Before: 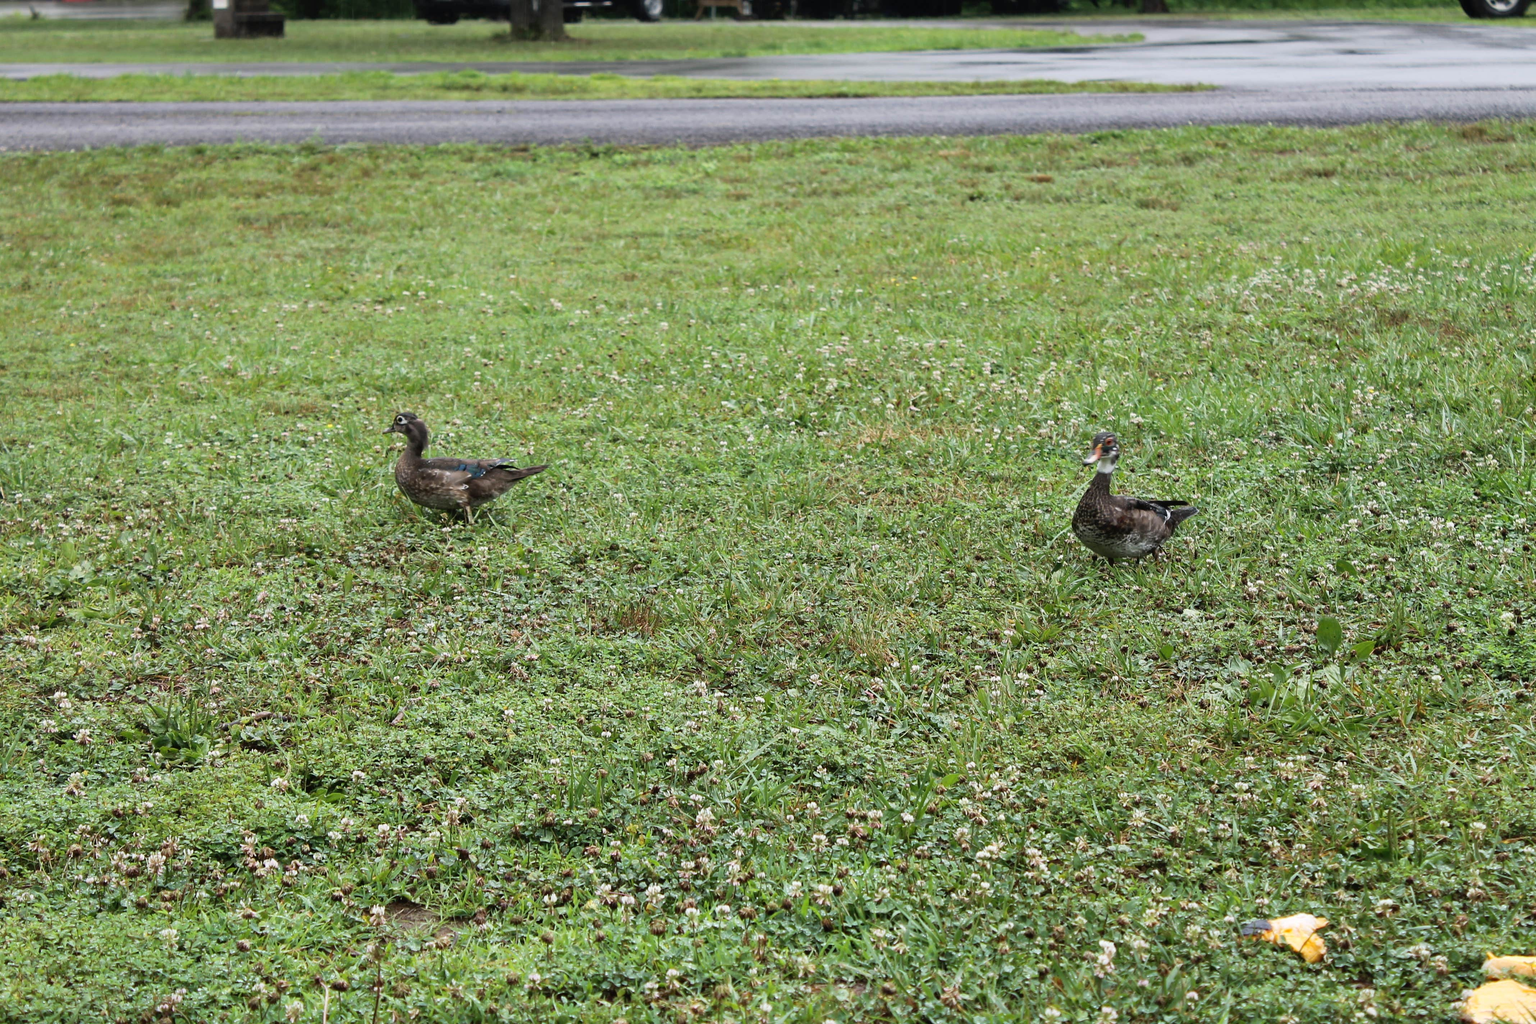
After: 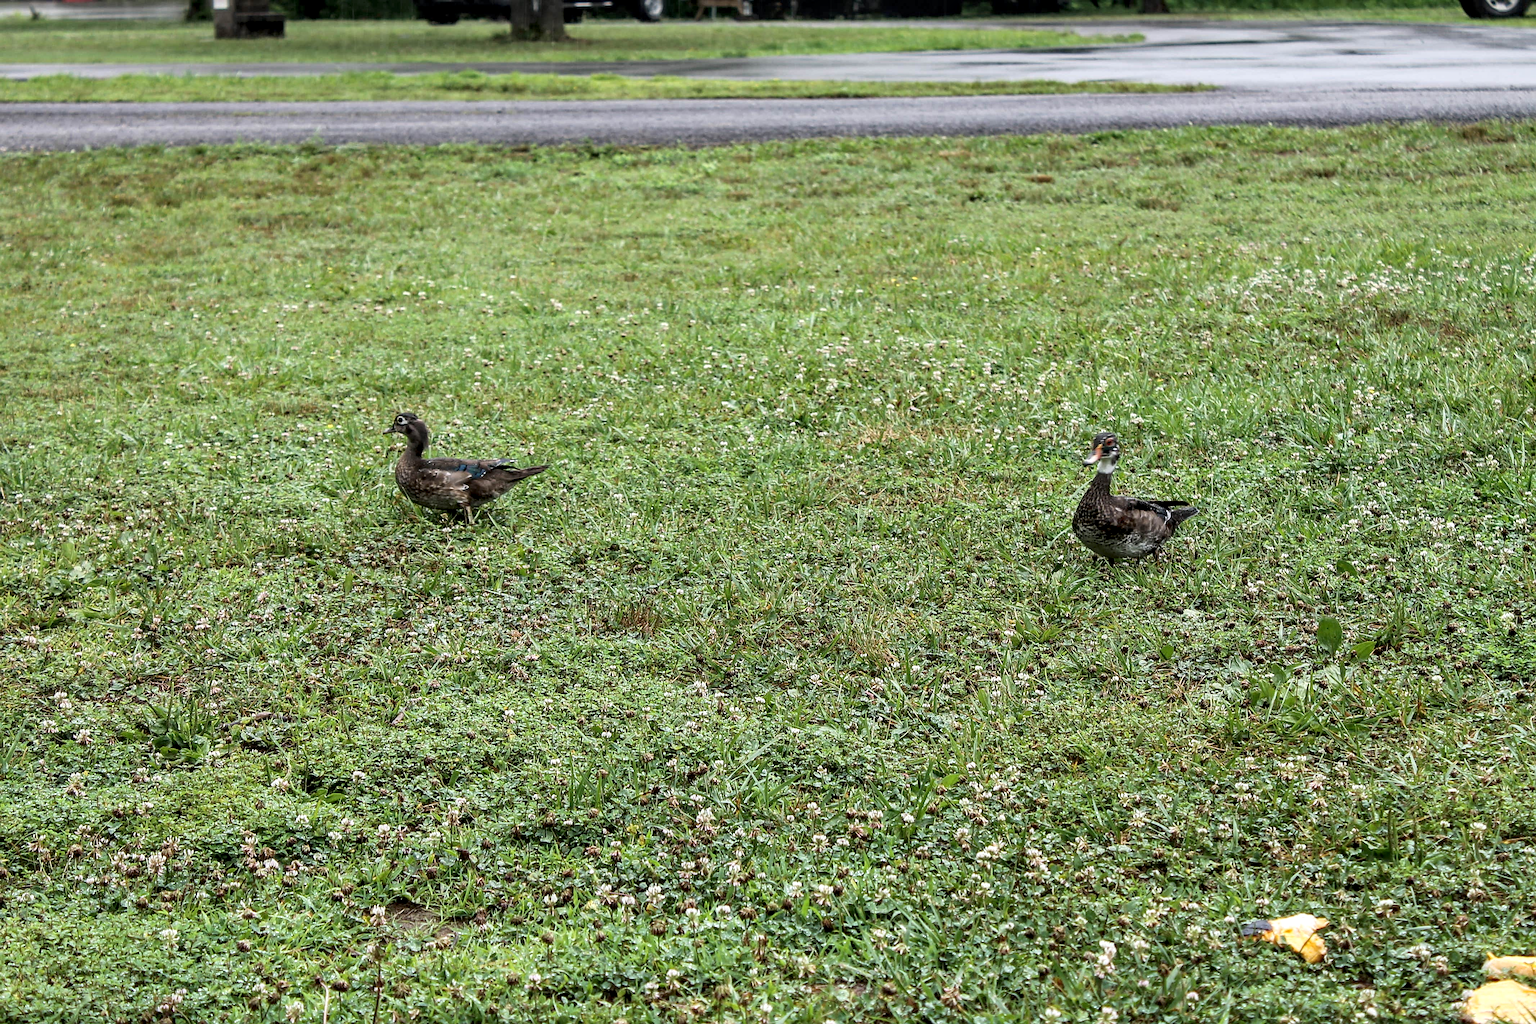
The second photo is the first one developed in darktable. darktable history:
local contrast: detail 144%
sharpen: on, module defaults
white balance: emerald 1
